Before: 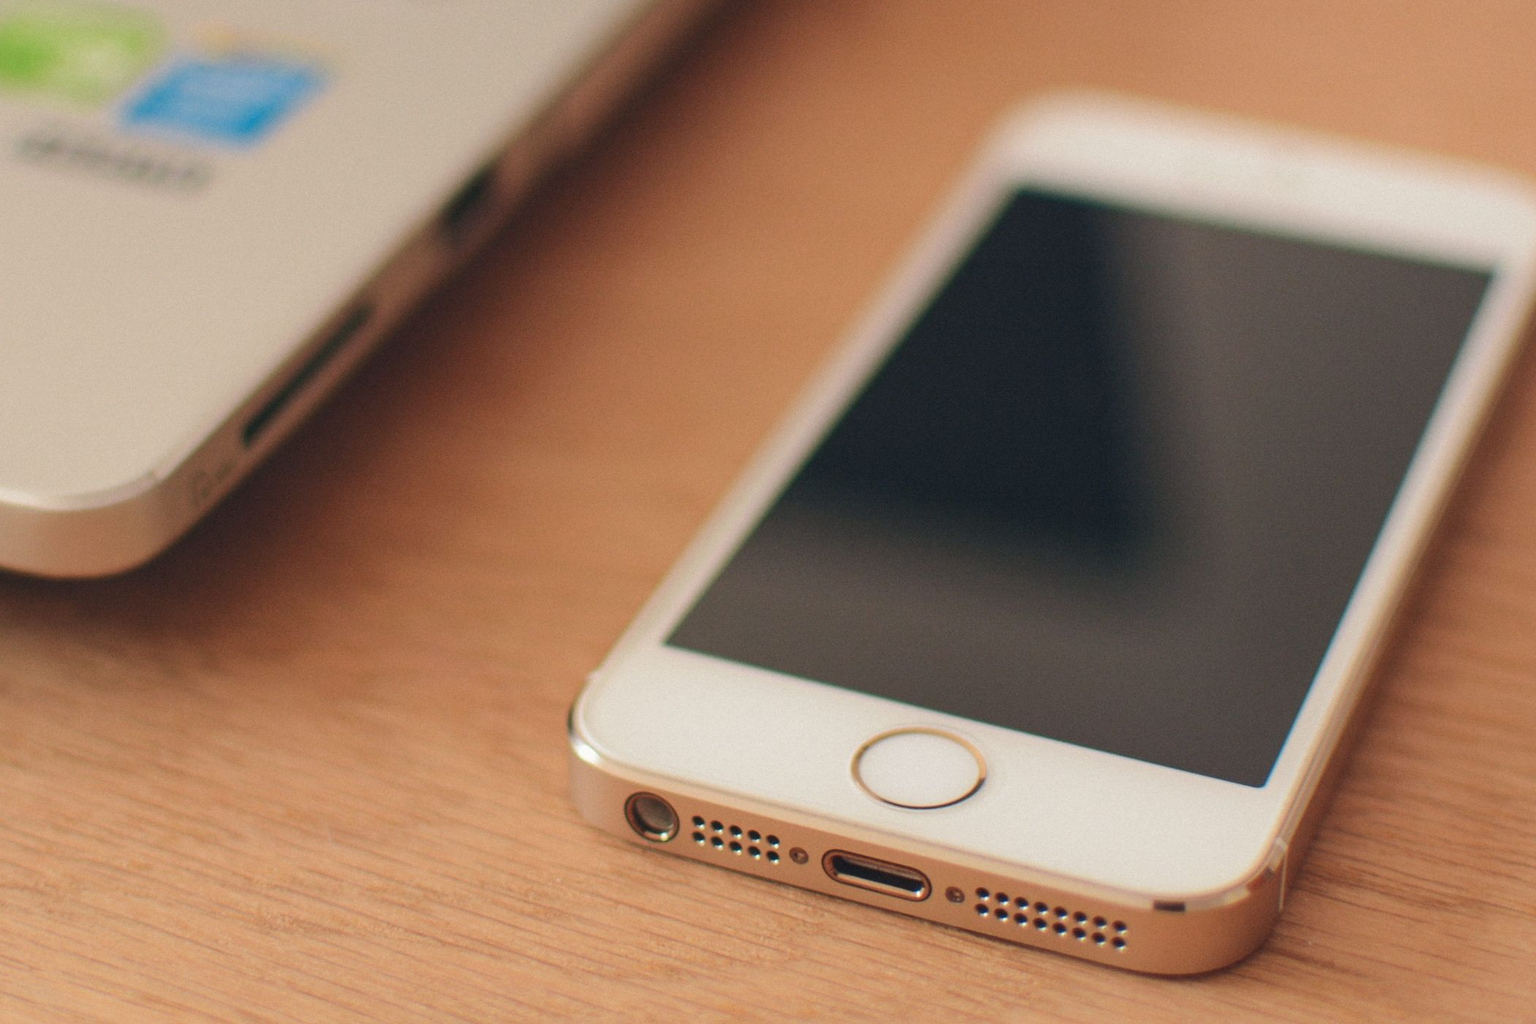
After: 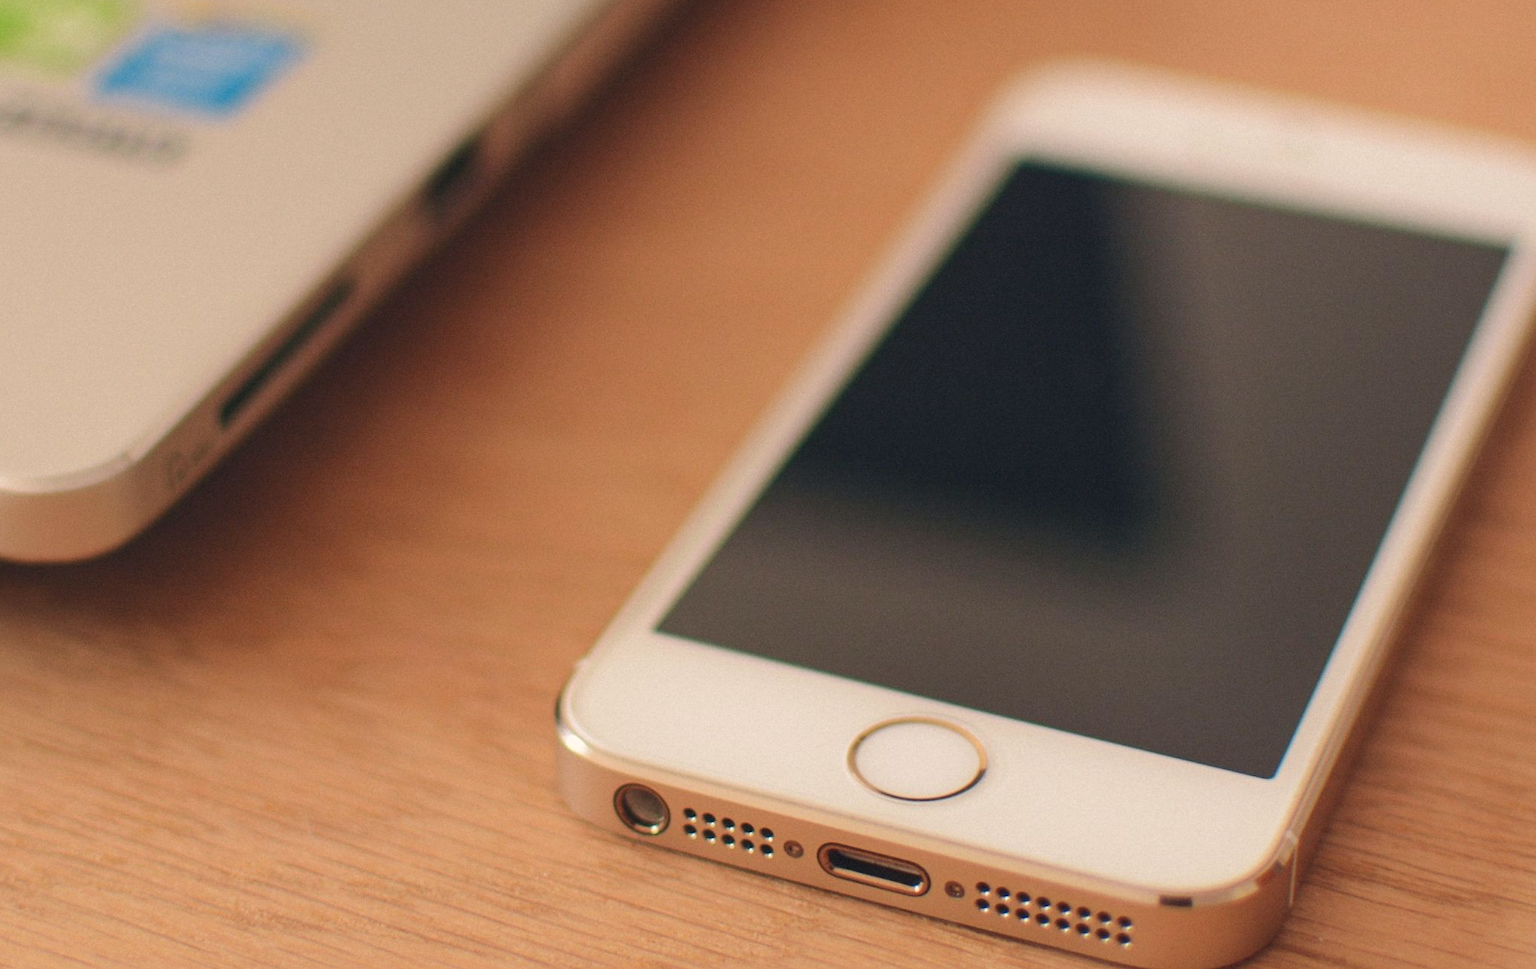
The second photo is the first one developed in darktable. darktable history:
crop: left 1.964%, top 3.251%, right 1.122%, bottom 4.933%
color correction: highlights a* 3.84, highlights b* 5.07
